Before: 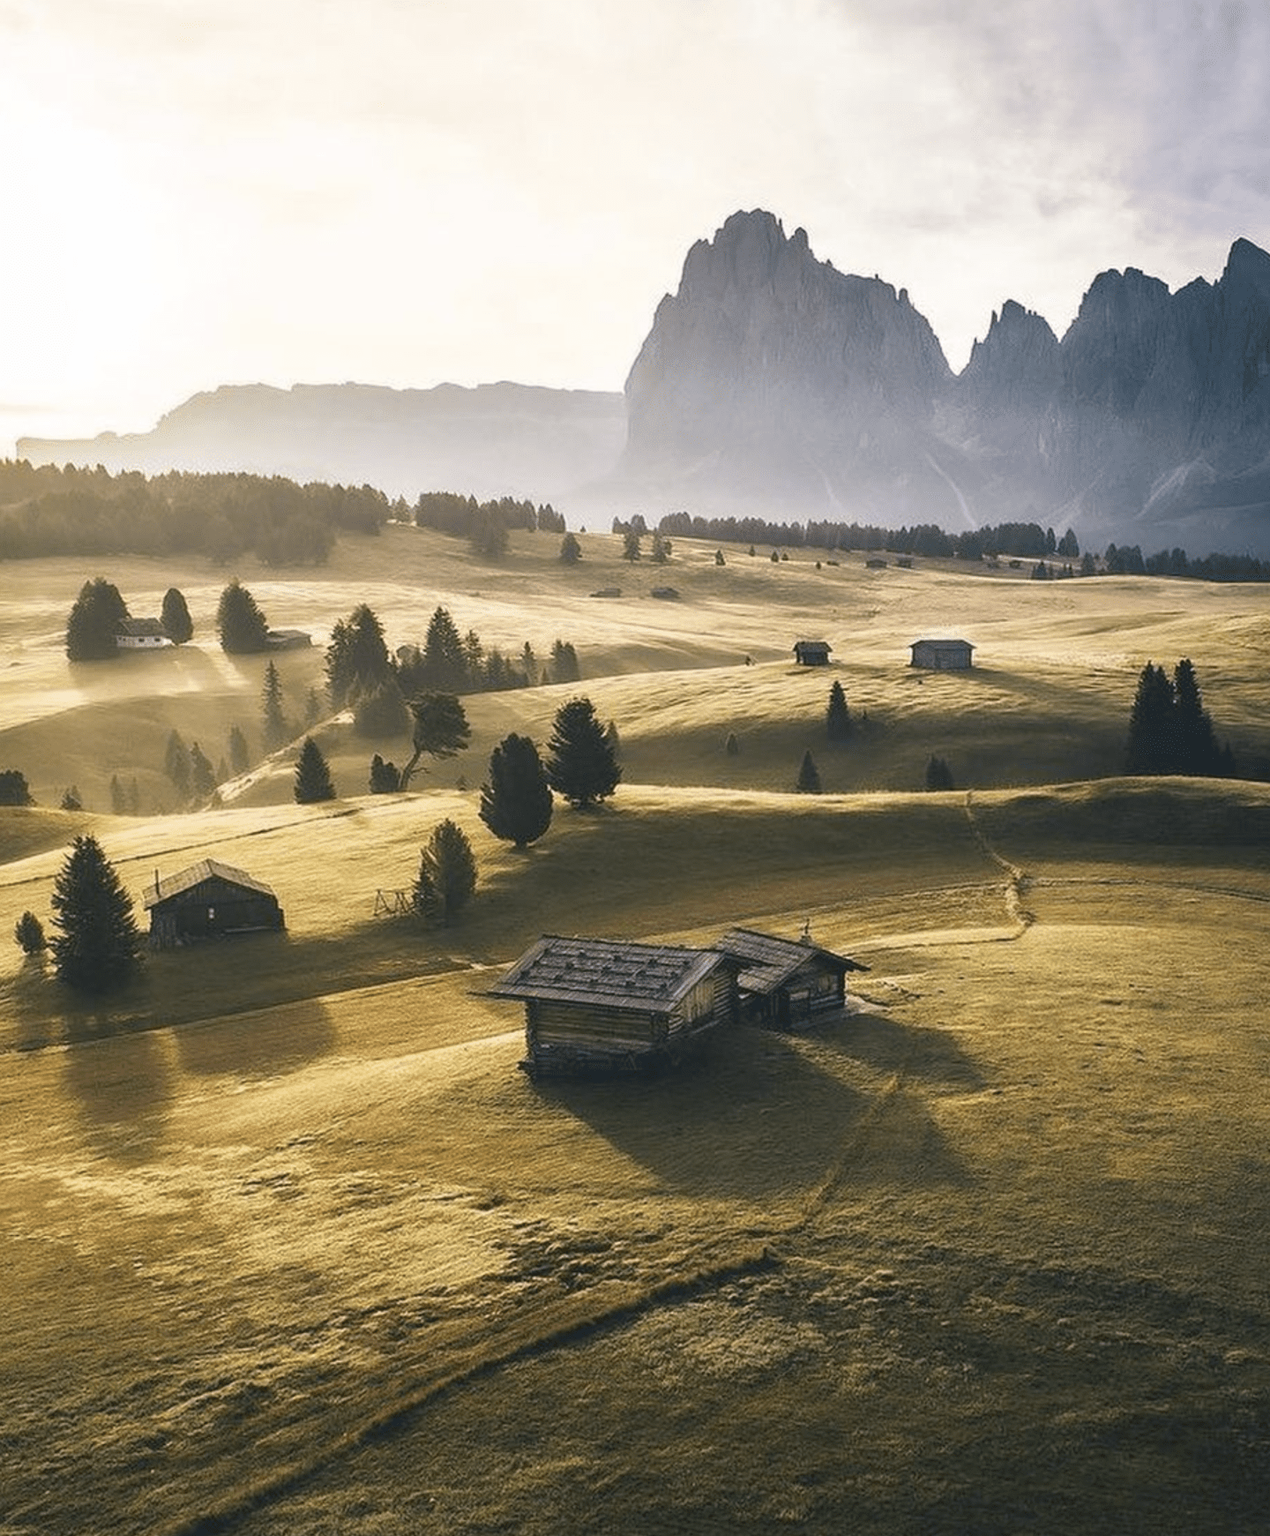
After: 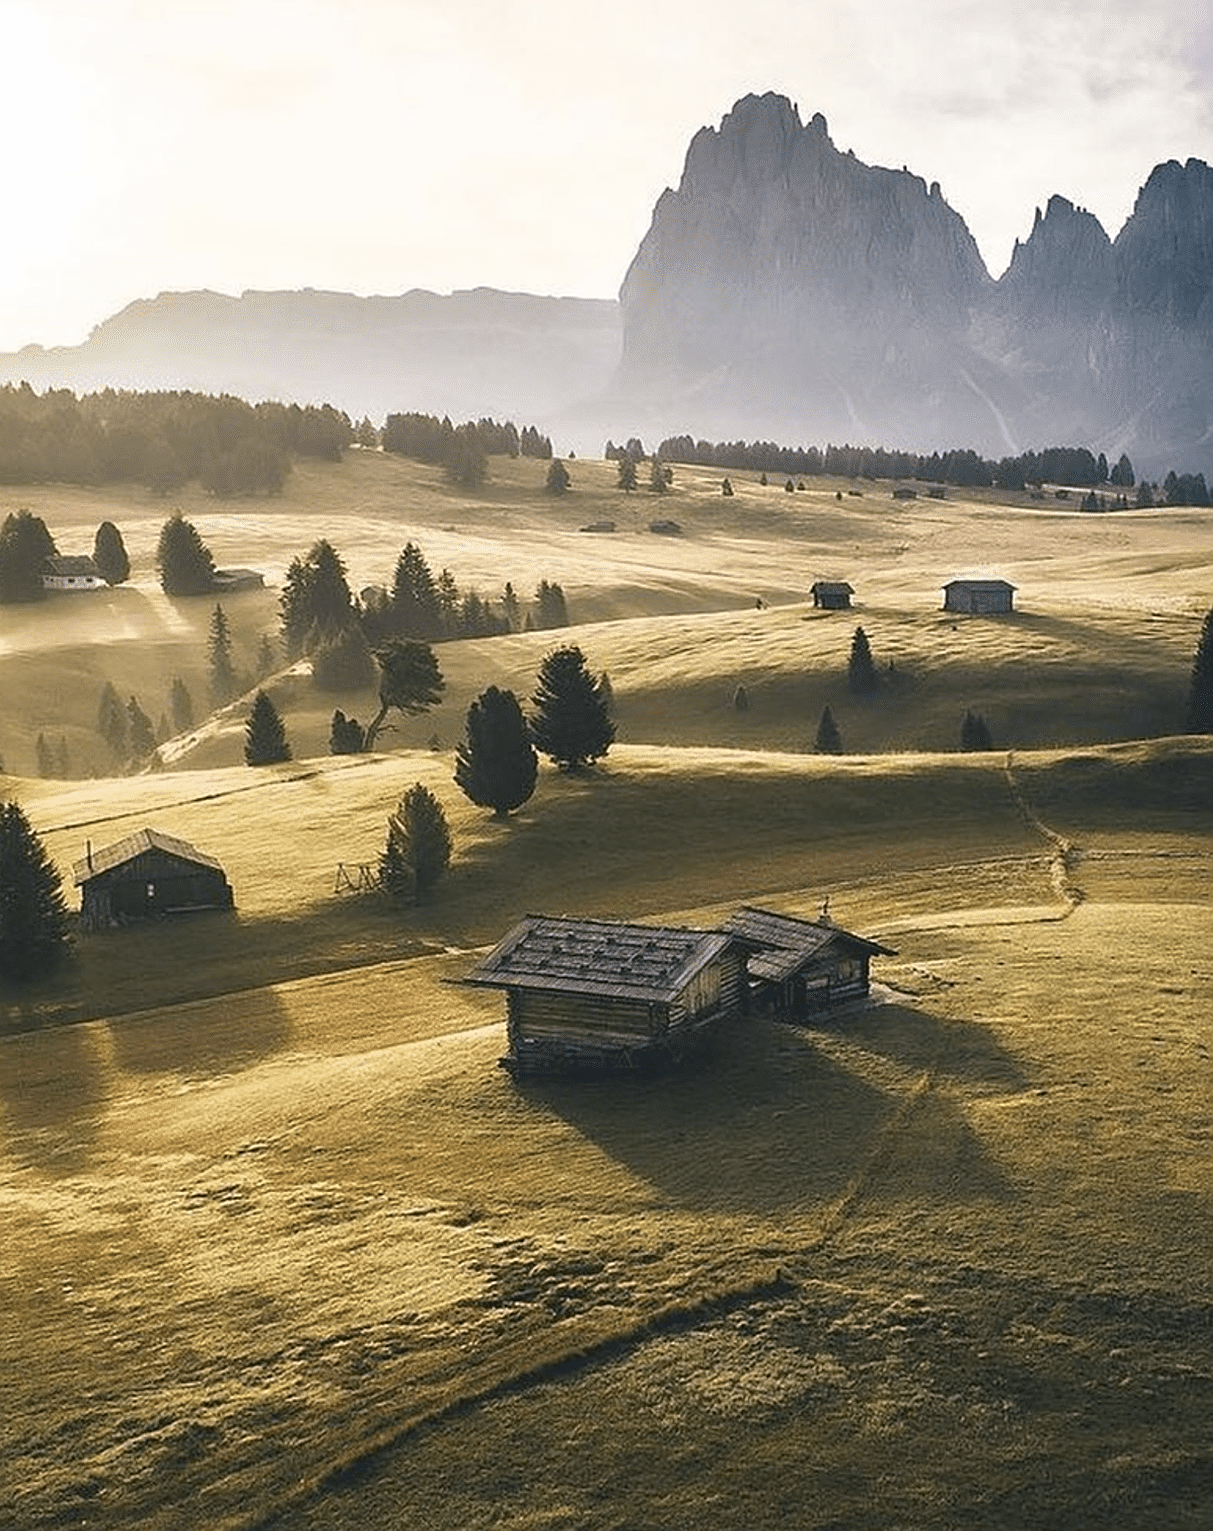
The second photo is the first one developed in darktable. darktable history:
crop: left 6.207%, top 8.37%, right 9.537%, bottom 3.69%
sharpen: on, module defaults
